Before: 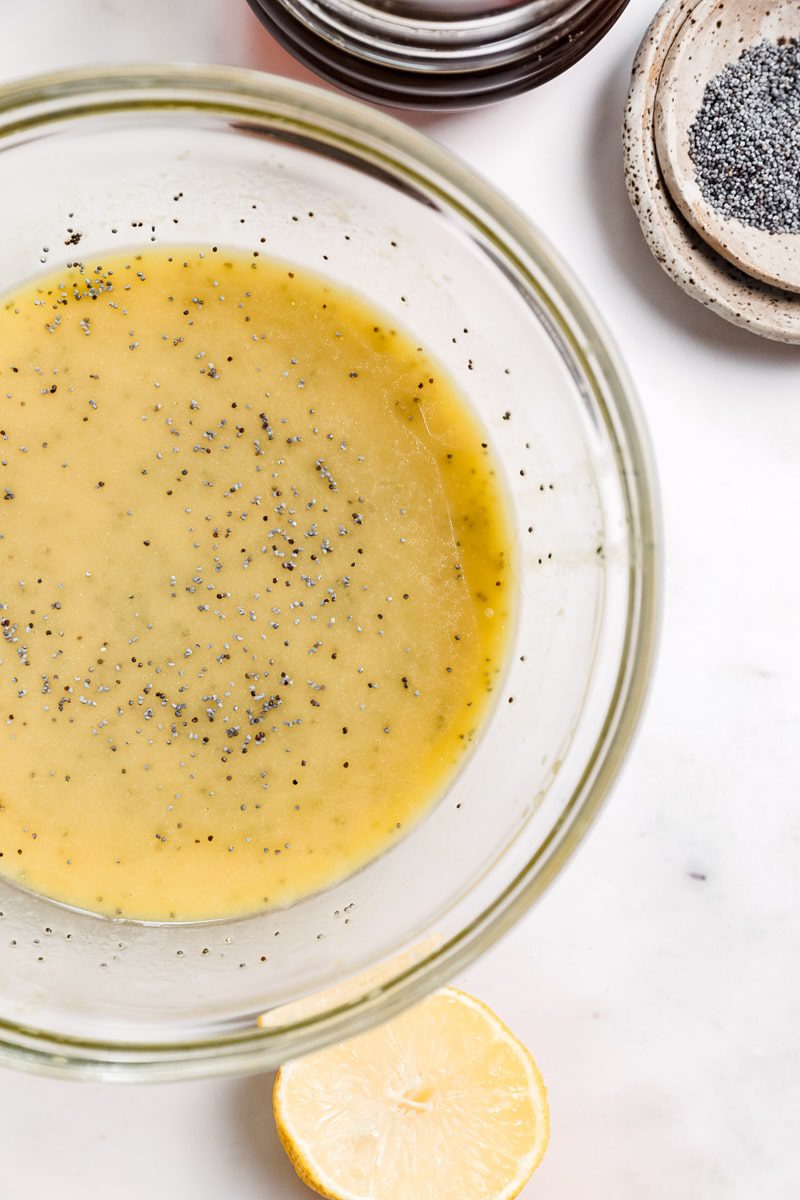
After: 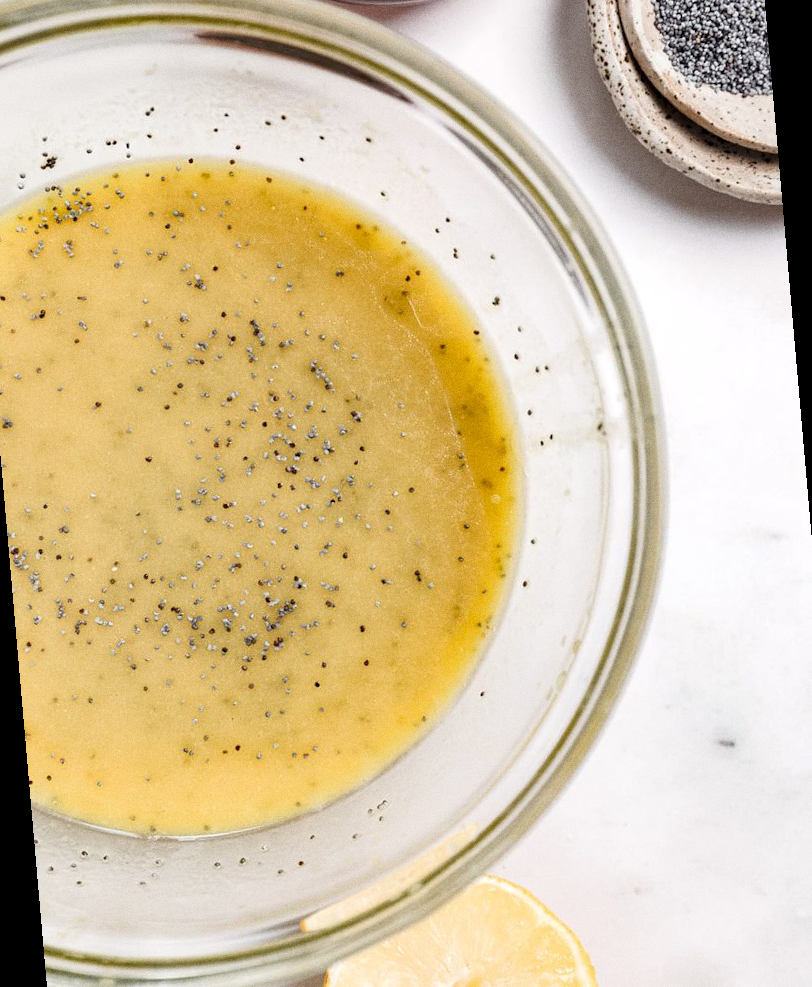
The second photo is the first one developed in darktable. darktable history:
local contrast: highlights 100%, shadows 100%, detail 120%, midtone range 0.2
grain: on, module defaults
rotate and perspective: rotation -5°, crop left 0.05, crop right 0.952, crop top 0.11, crop bottom 0.89
